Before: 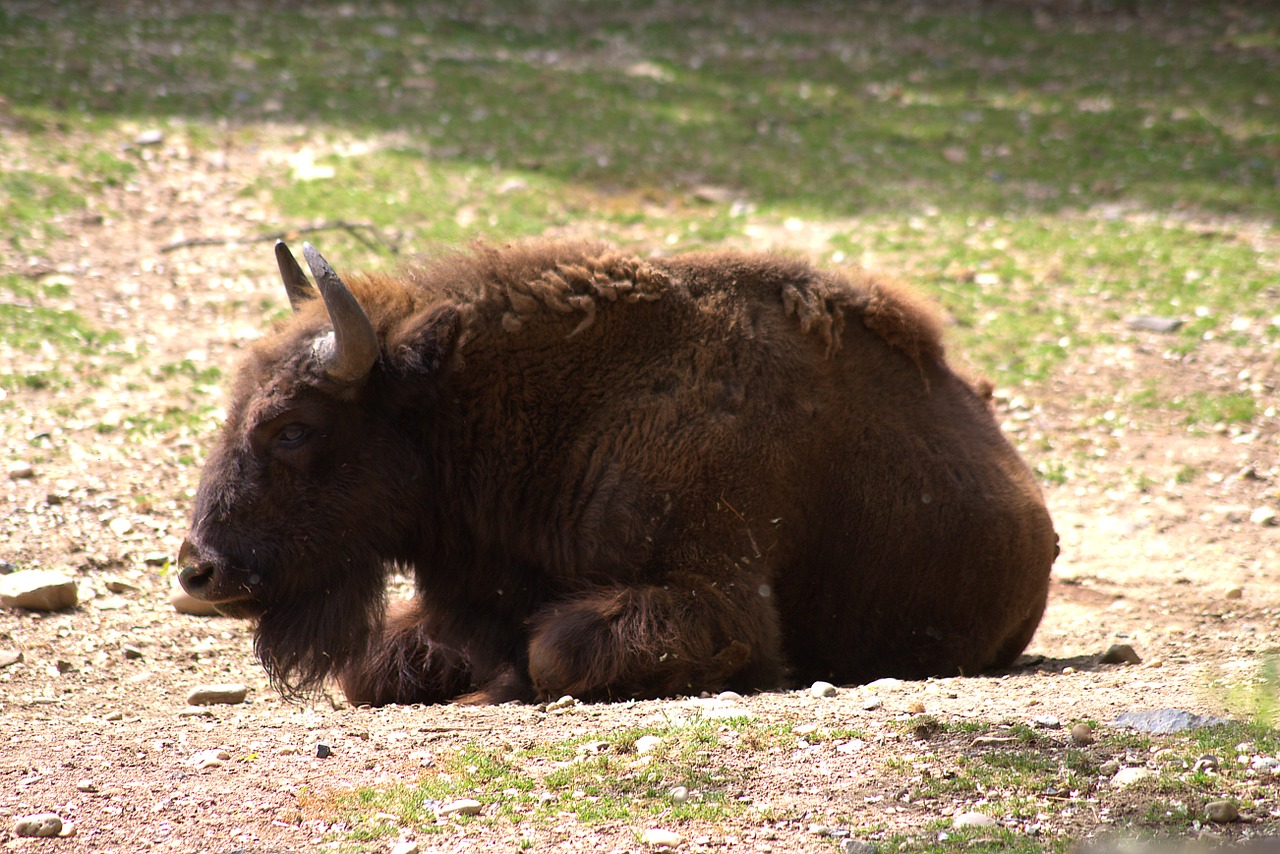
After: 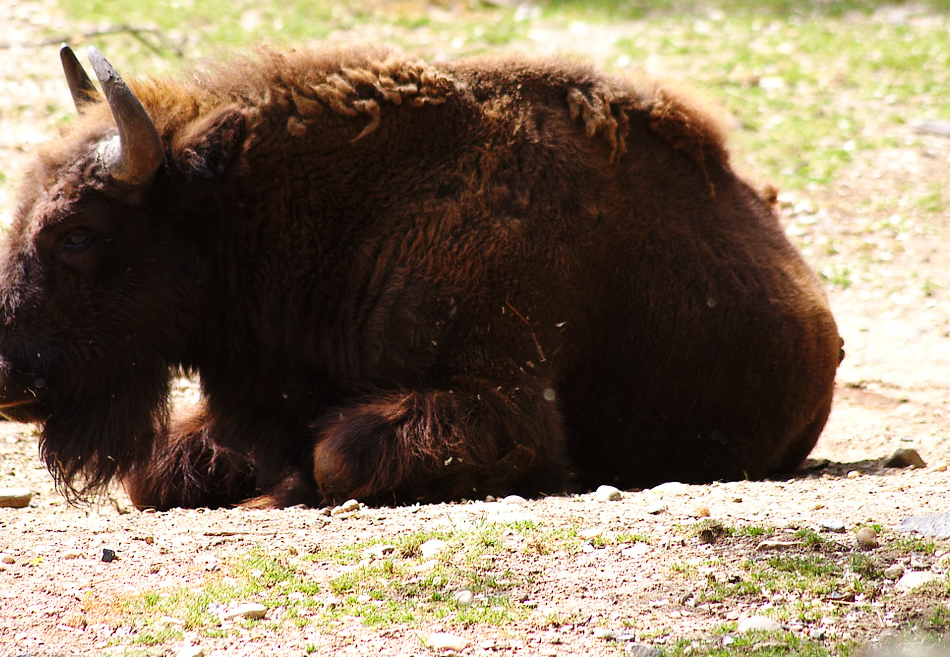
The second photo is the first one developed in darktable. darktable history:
base curve: curves: ch0 [(0, 0) (0.036, 0.025) (0.121, 0.166) (0.206, 0.329) (0.605, 0.79) (1, 1)], preserve colors none
crop: left 16.822%, top 22.971%, right 8.926%
